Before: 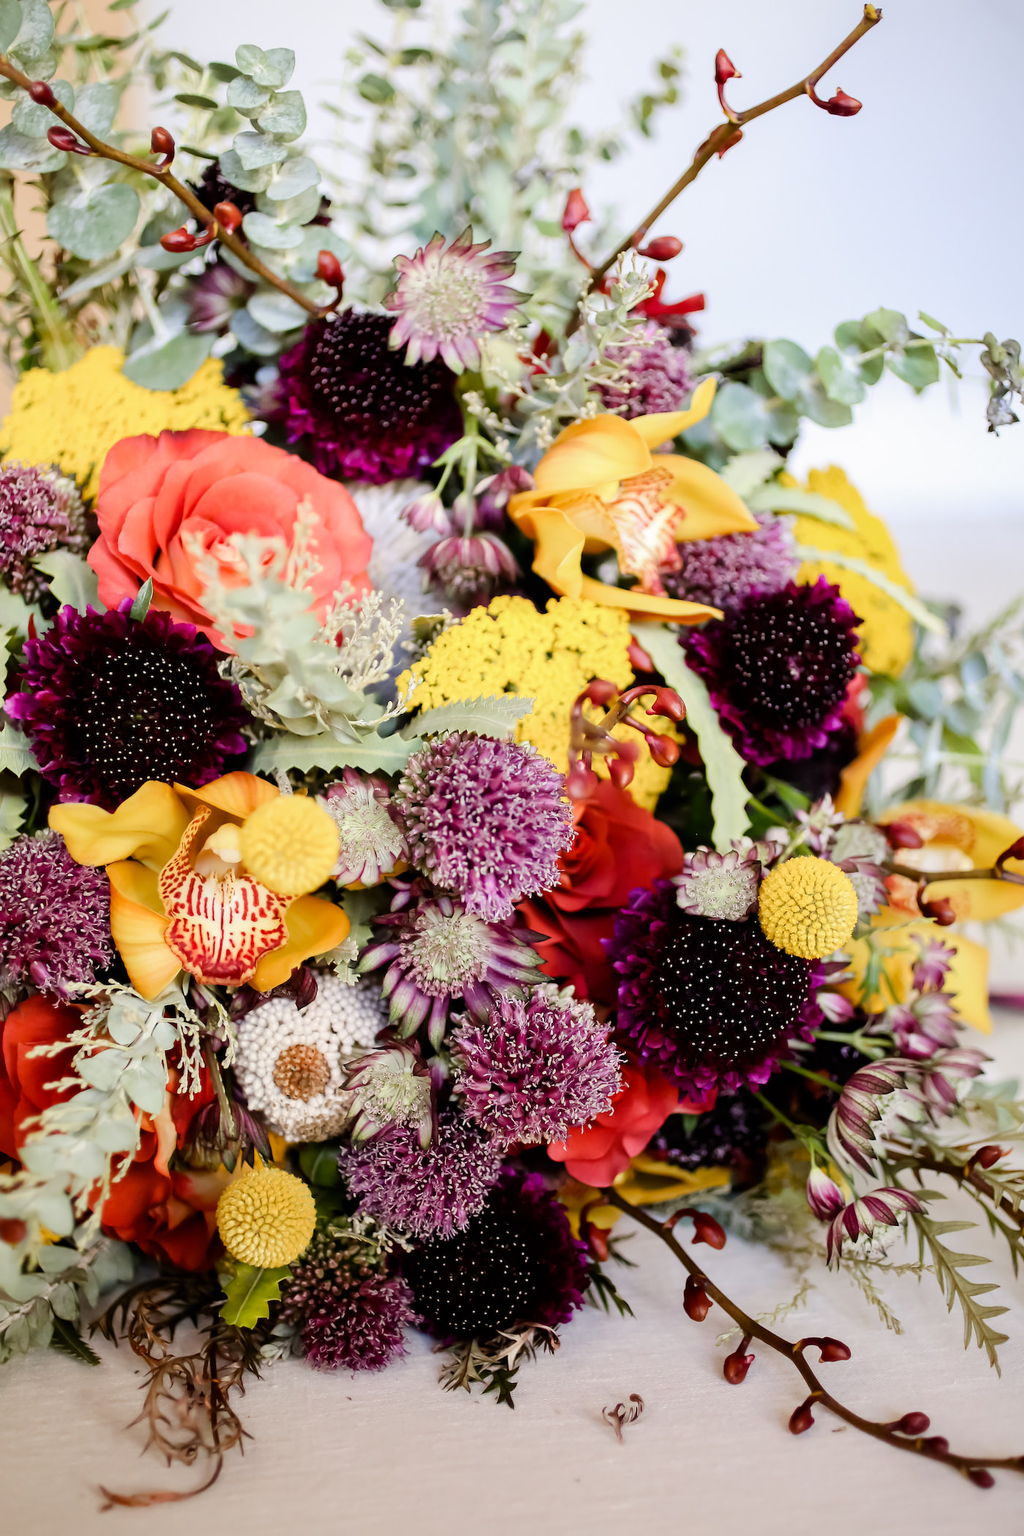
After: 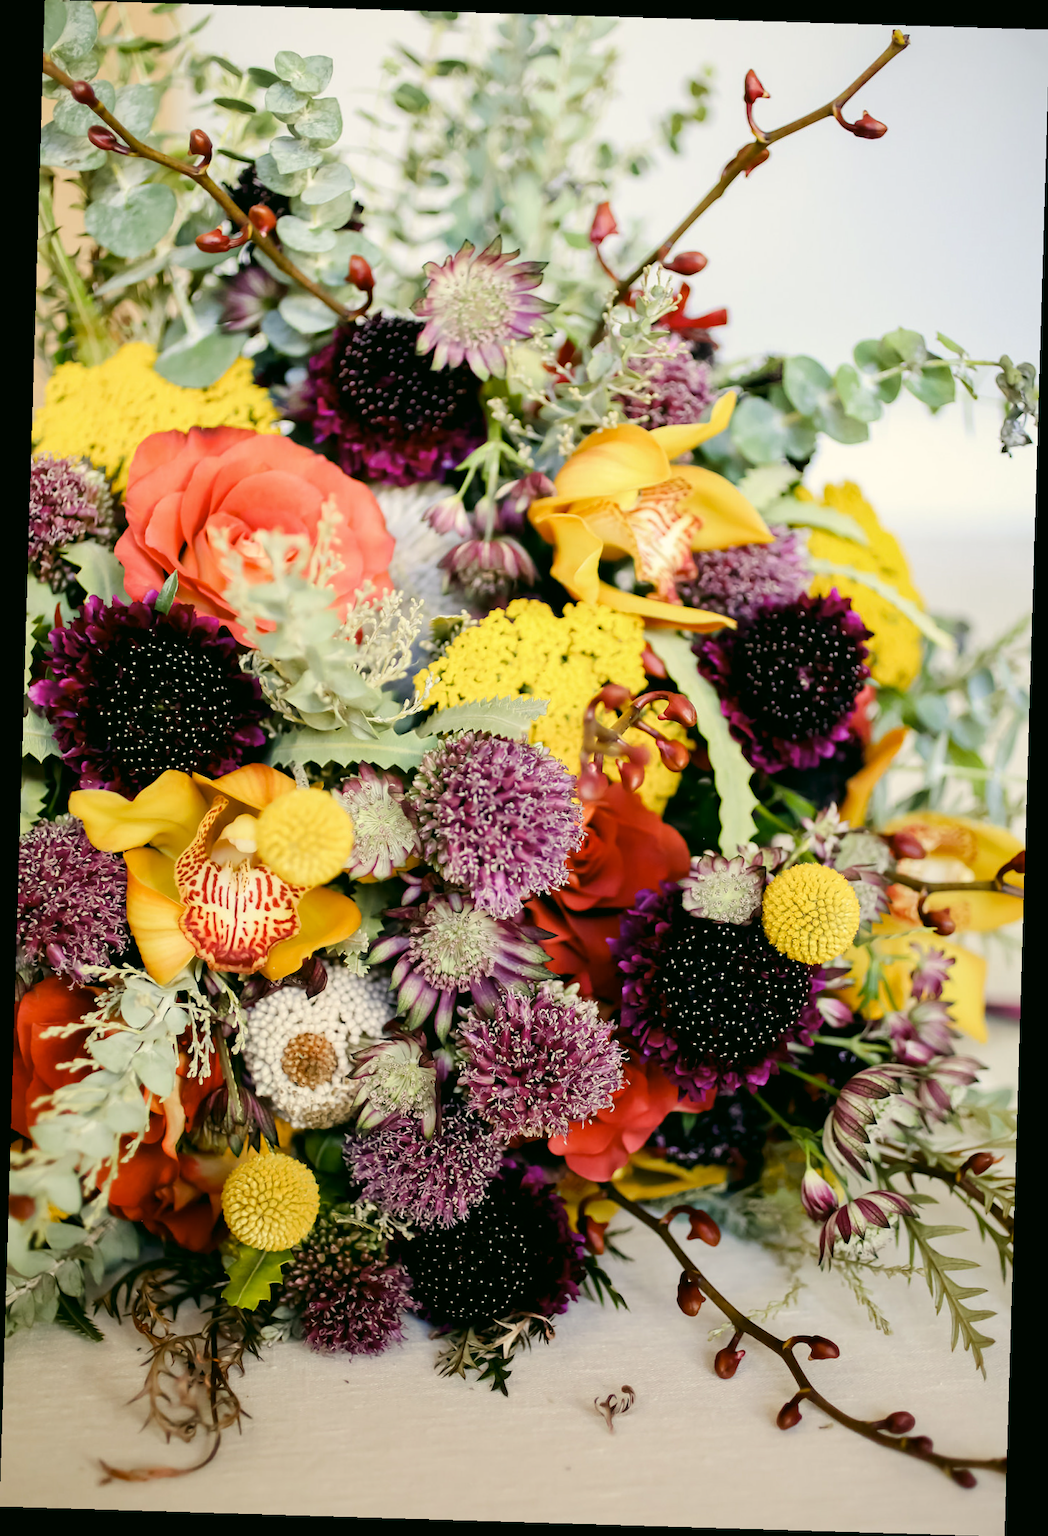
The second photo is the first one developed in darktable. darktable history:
rotate and perspective: rotation 1.72°, automatic cropping off
color correction: highlights a* -0.482, highlights b* 9.48, shadows a* -9.48, shadows b* 0.803
